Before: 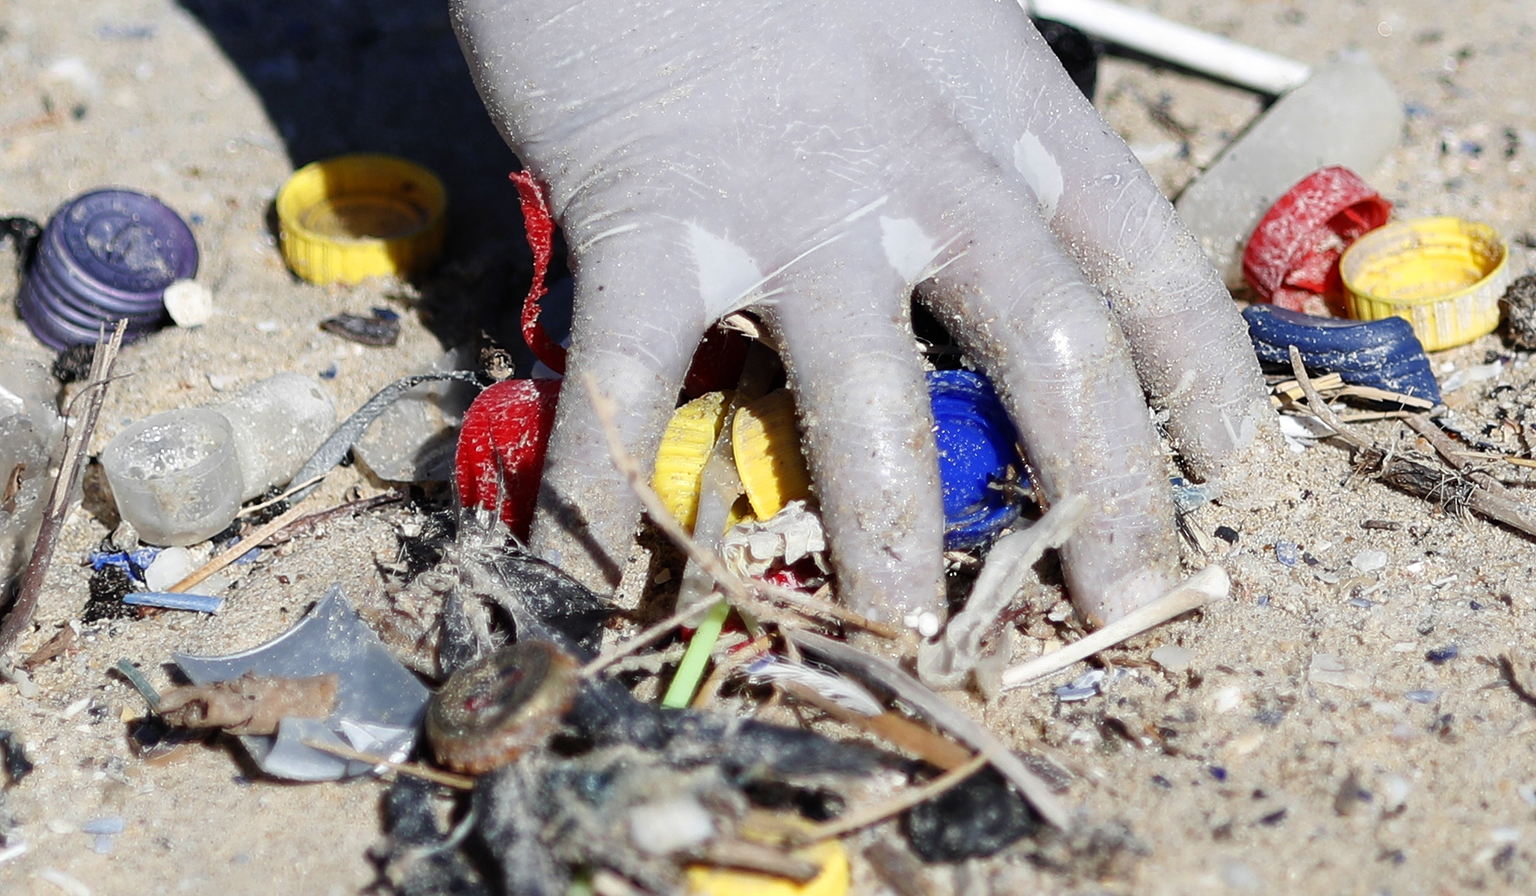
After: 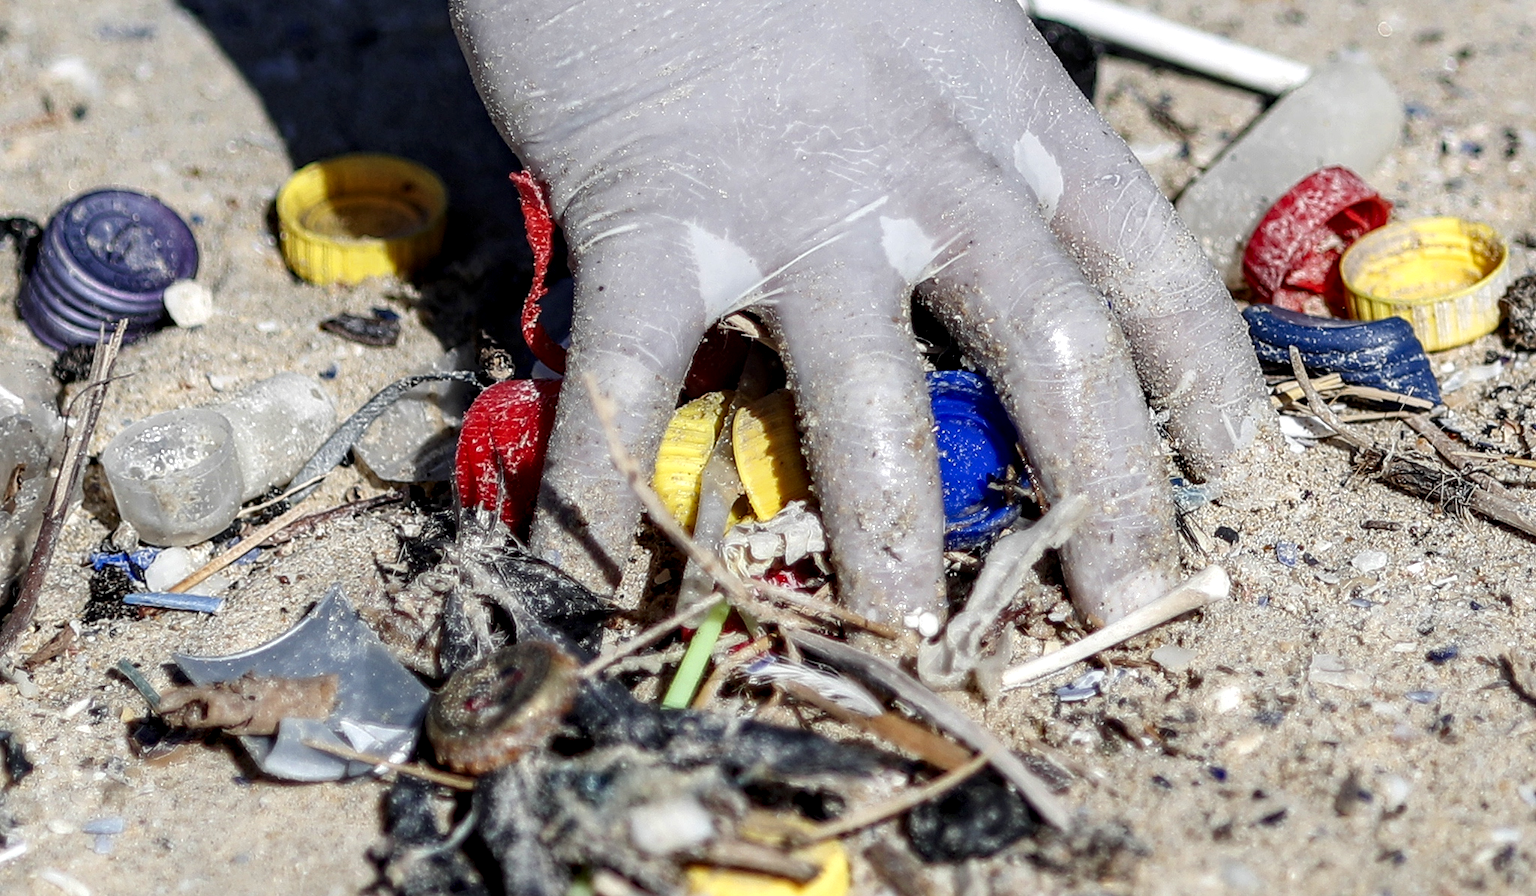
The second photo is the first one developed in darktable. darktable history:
tone equalizer: -7 EV 0.18 EV, -6 EV 0.12 EV, -5 EV 0.08 EV, -4 EV 0.04 EV, -2 EV -0.02 EV, -1 EV -0.04 EV, +0 EV -0.06 EV, luminance estimator HSV value / RGB max
local contrast: highlights 25%, detail 150%
